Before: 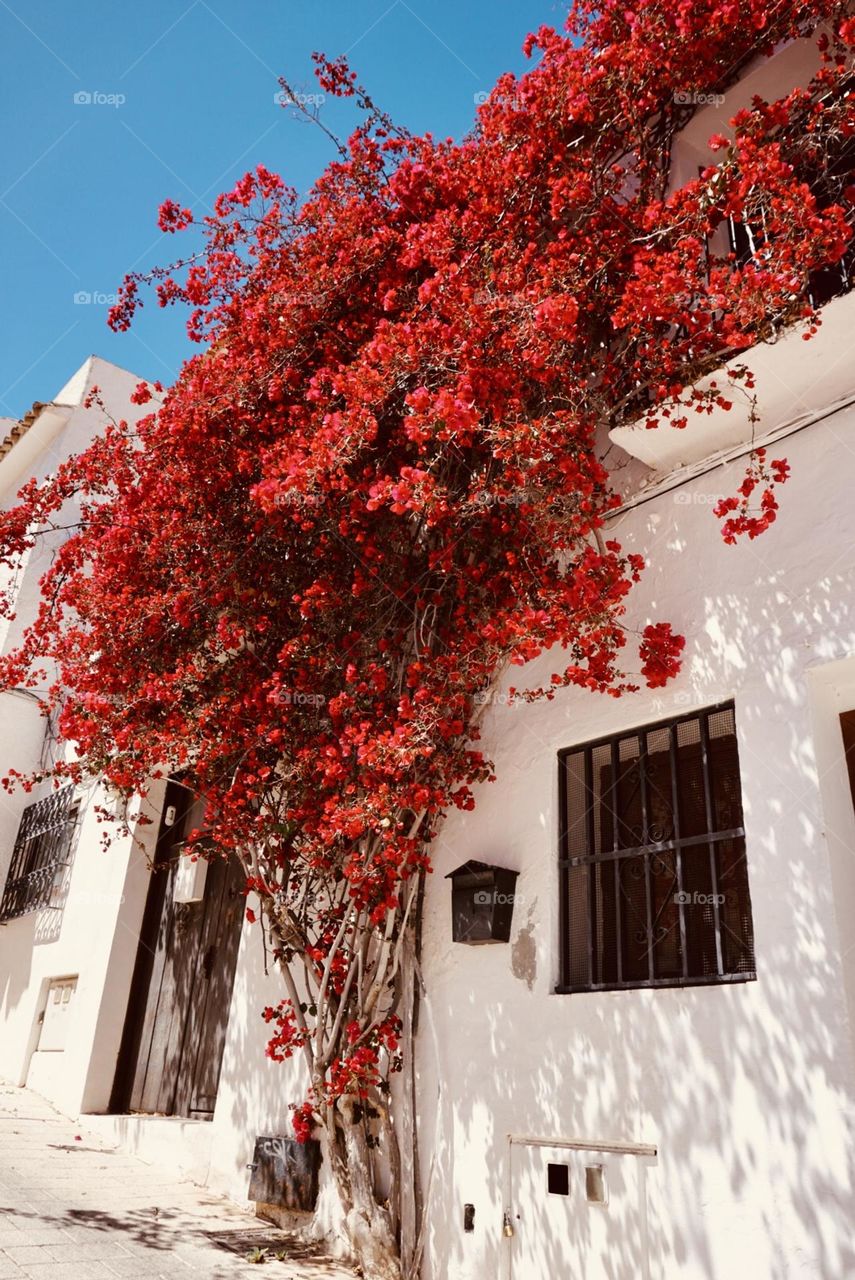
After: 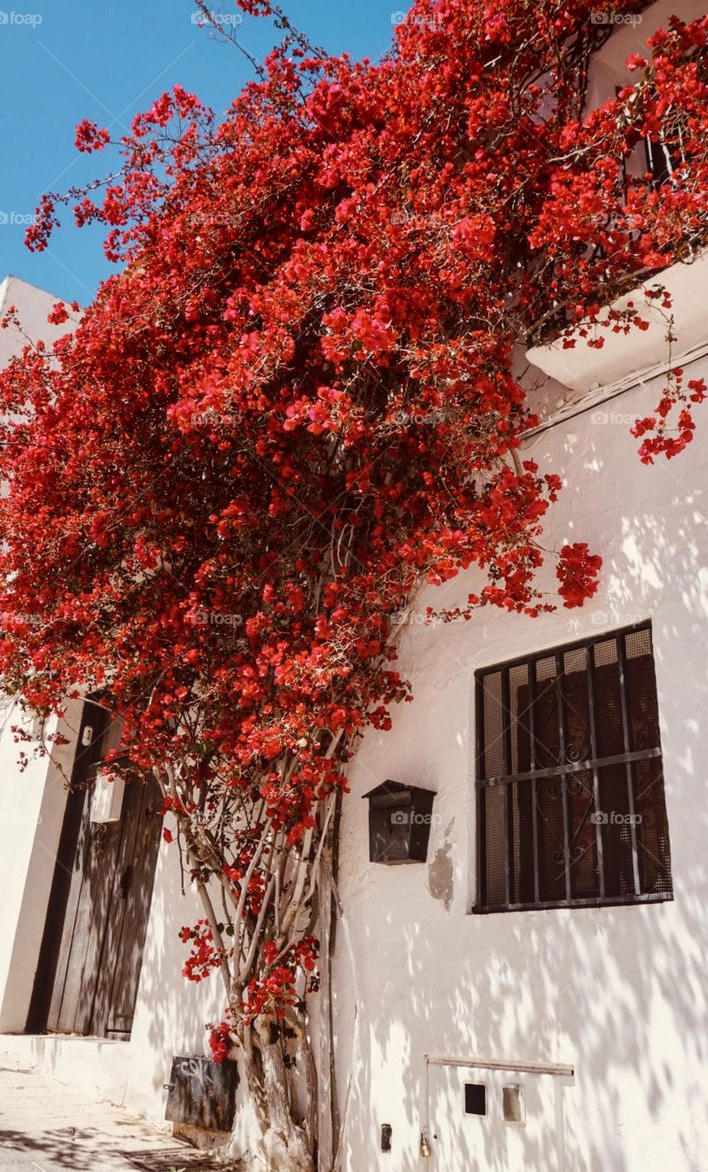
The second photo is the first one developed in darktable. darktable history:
contrast equalizer: octaves 7, y [[0.6 ×6], [0.55 ×6], [0 ×6], [0 ×6], [0 ×6]], mix -0.3
local contrast: on, module defaults
crop: left 9.807%, top 6.259%, right 7.334%, bottom 2.177%
